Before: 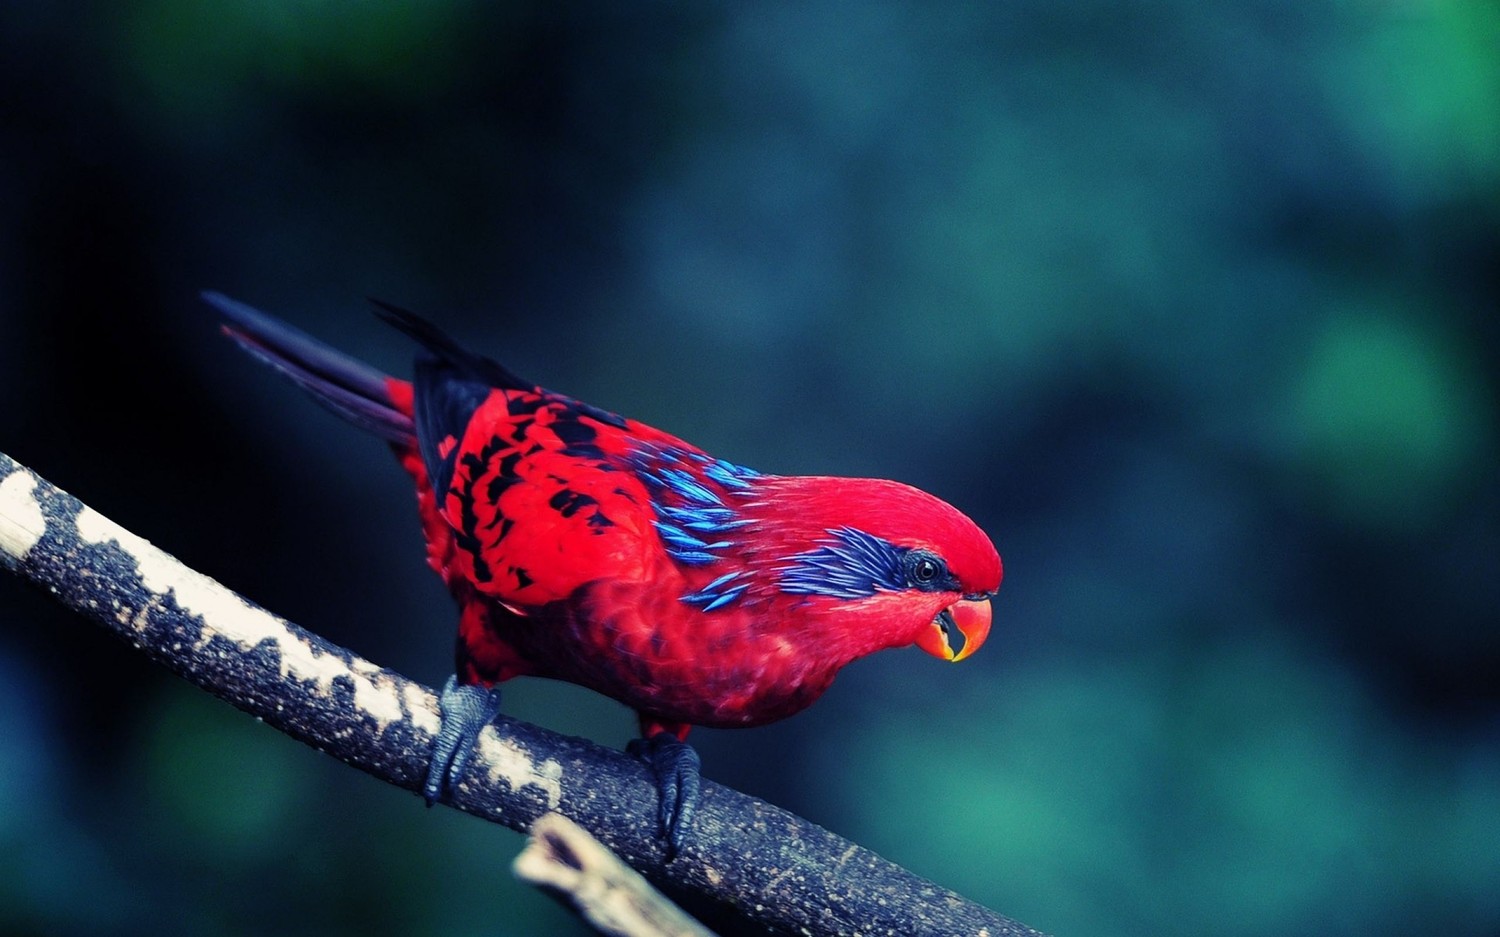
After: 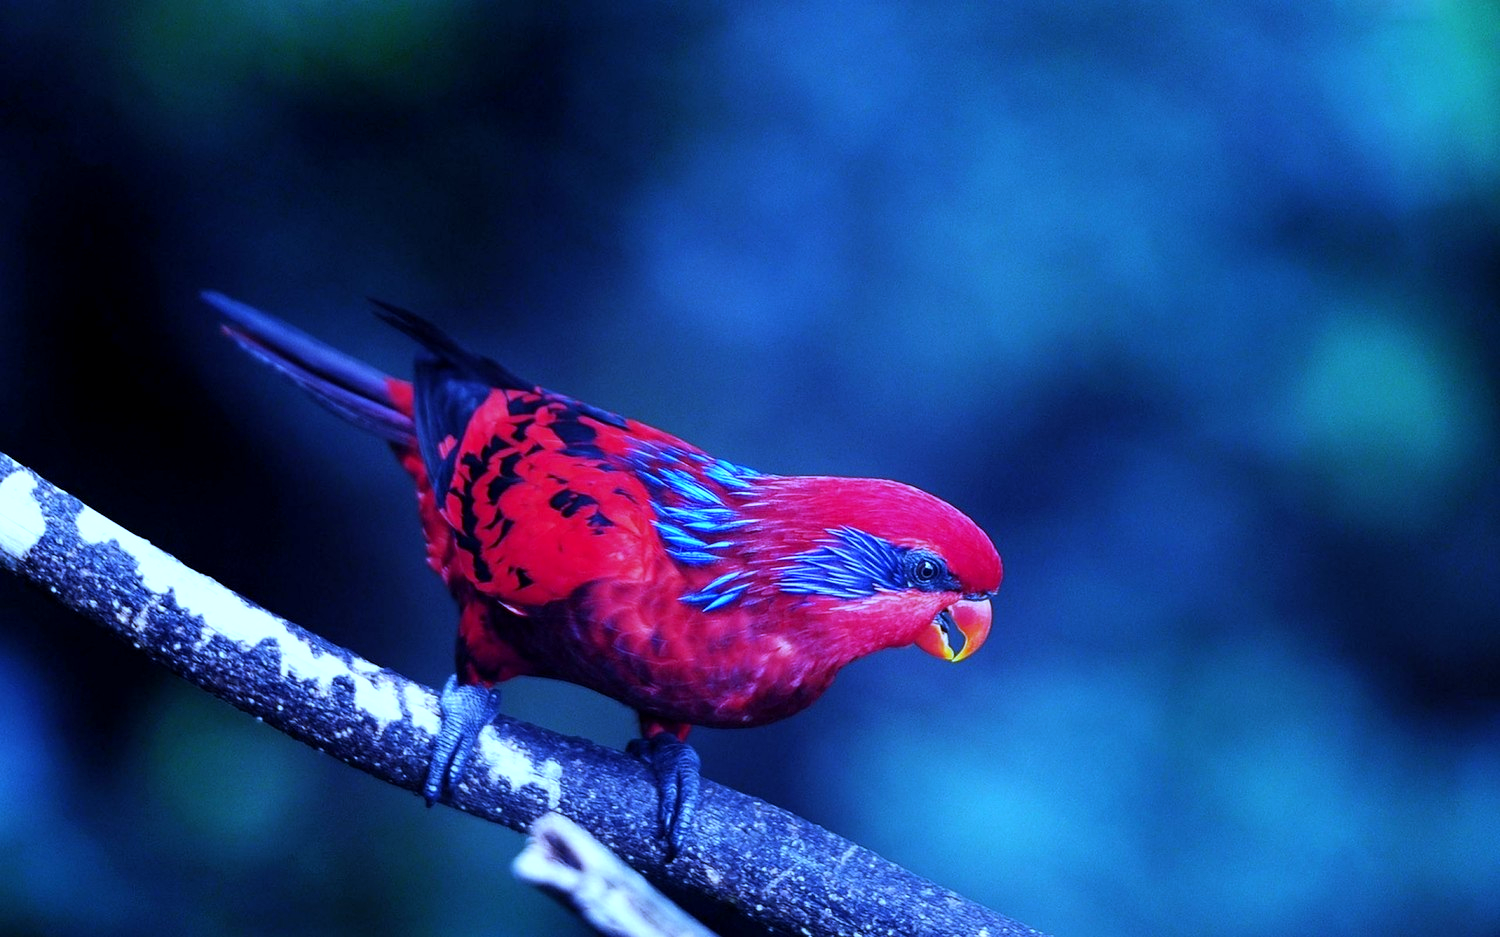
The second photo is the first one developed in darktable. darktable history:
white balance: red 0.766, blue 1.537
exposure: black level correction 0.001, exposure 0.5 EV, compensate exposure bias true, compensate highlight preservation false
